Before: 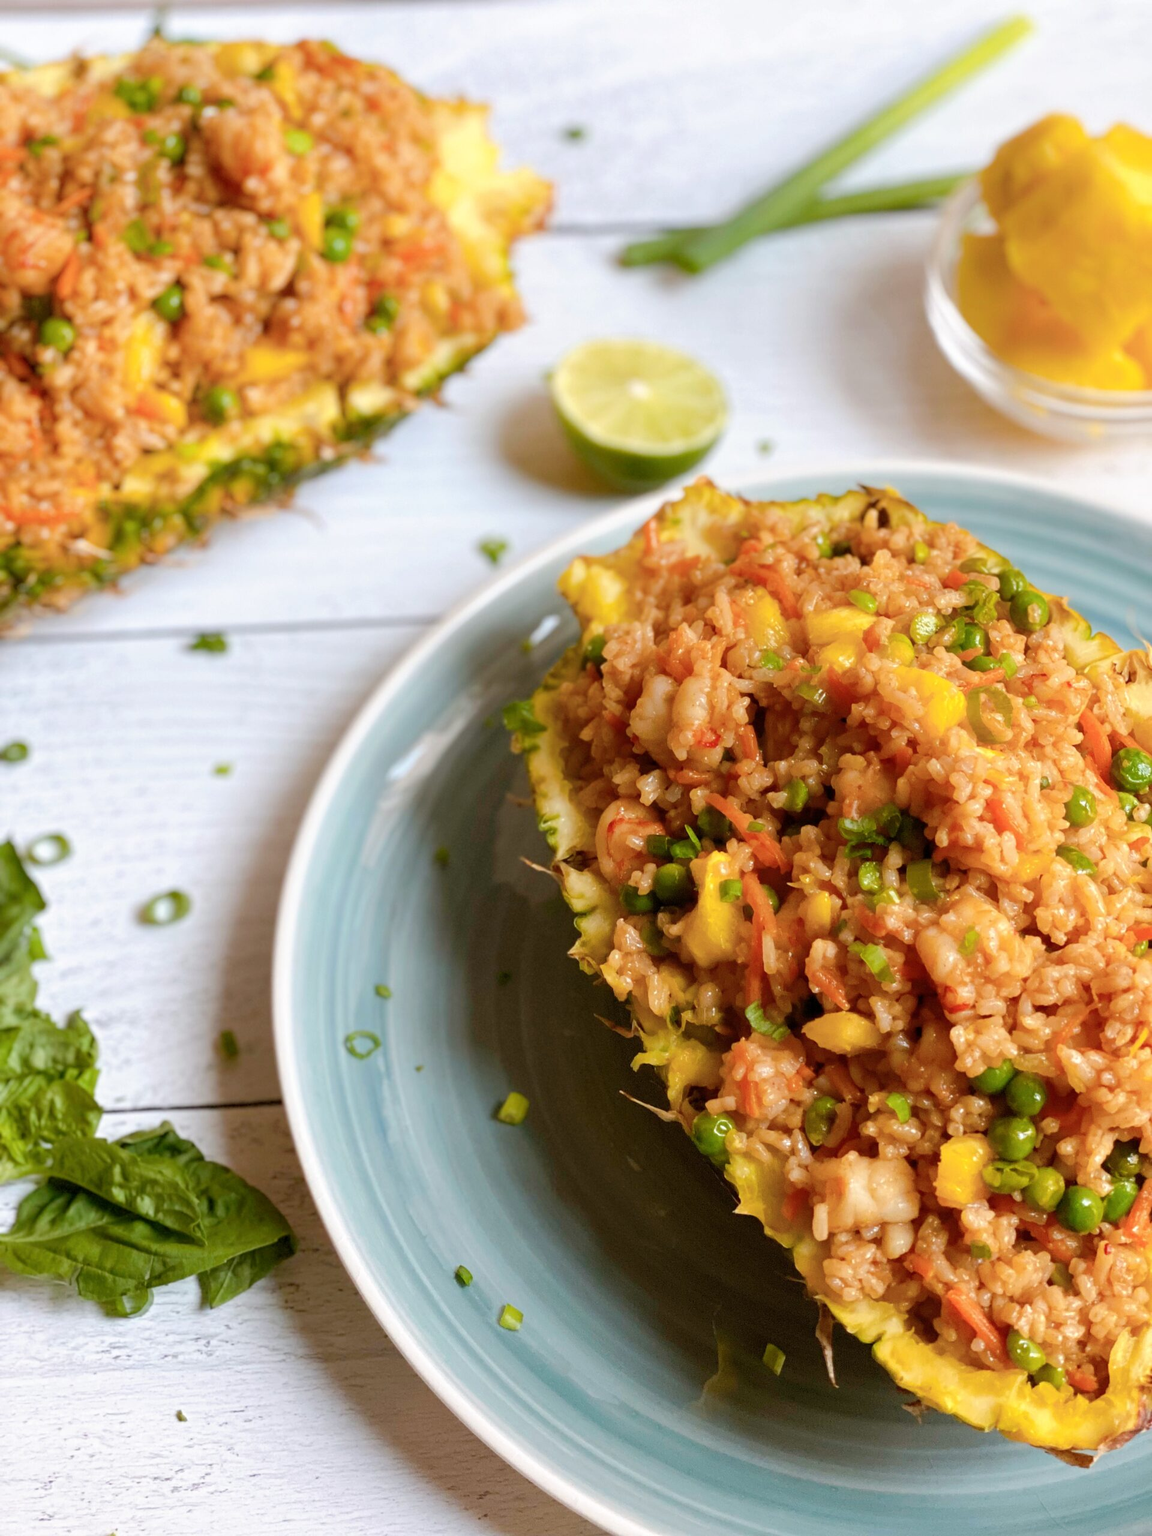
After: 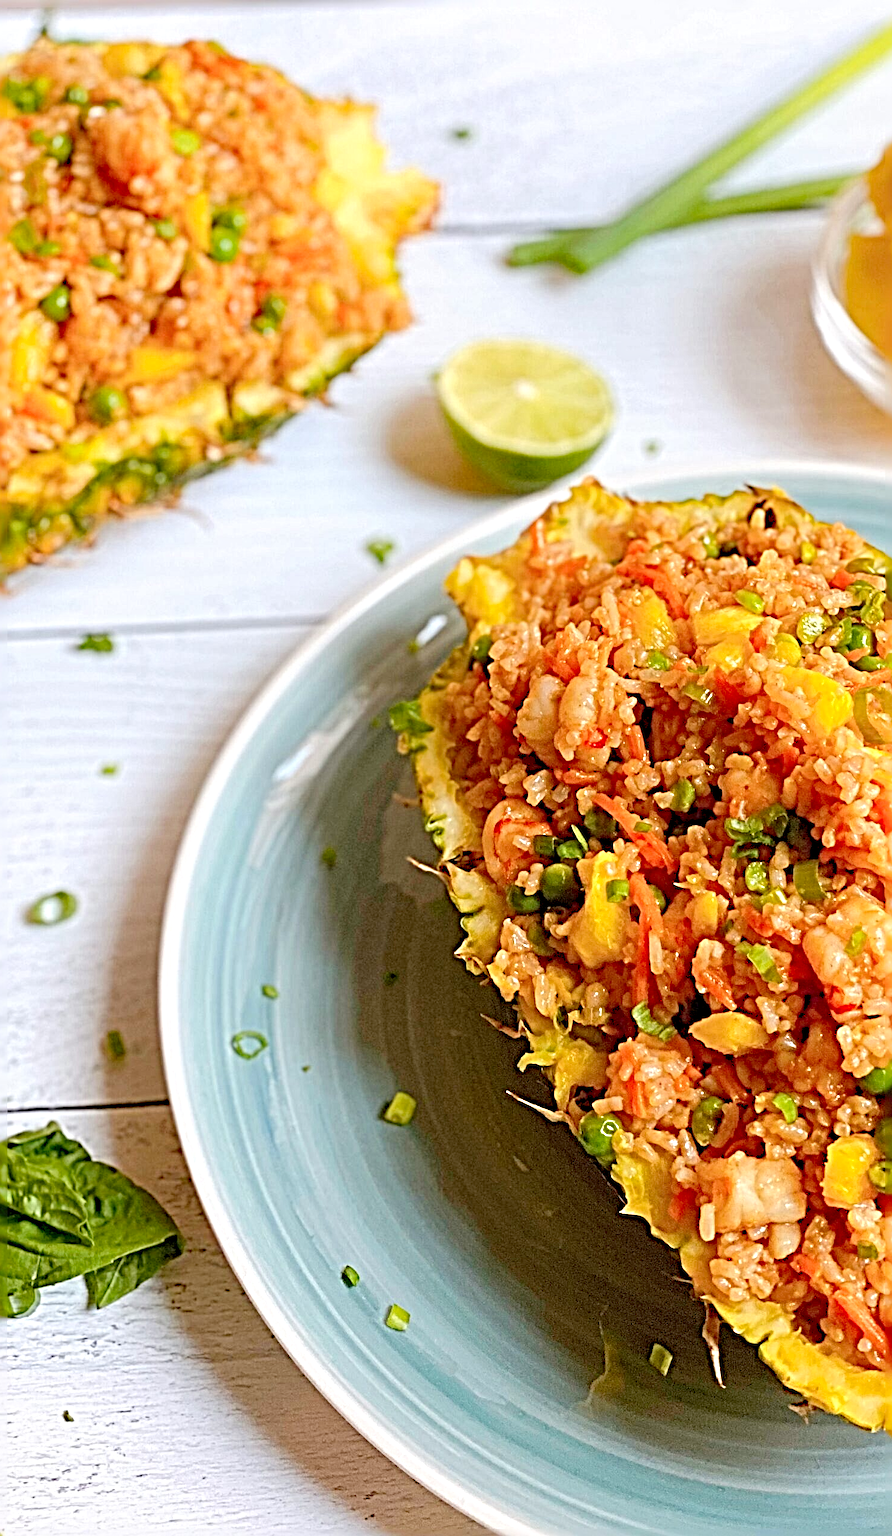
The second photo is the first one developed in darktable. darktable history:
sharpen: radius 6.3, amount 1.8, threshold 0
levels: levels [0, 0.43, 0.984]
vibrance: on, module defaults
crop: left 9.88%, right 12.664%
